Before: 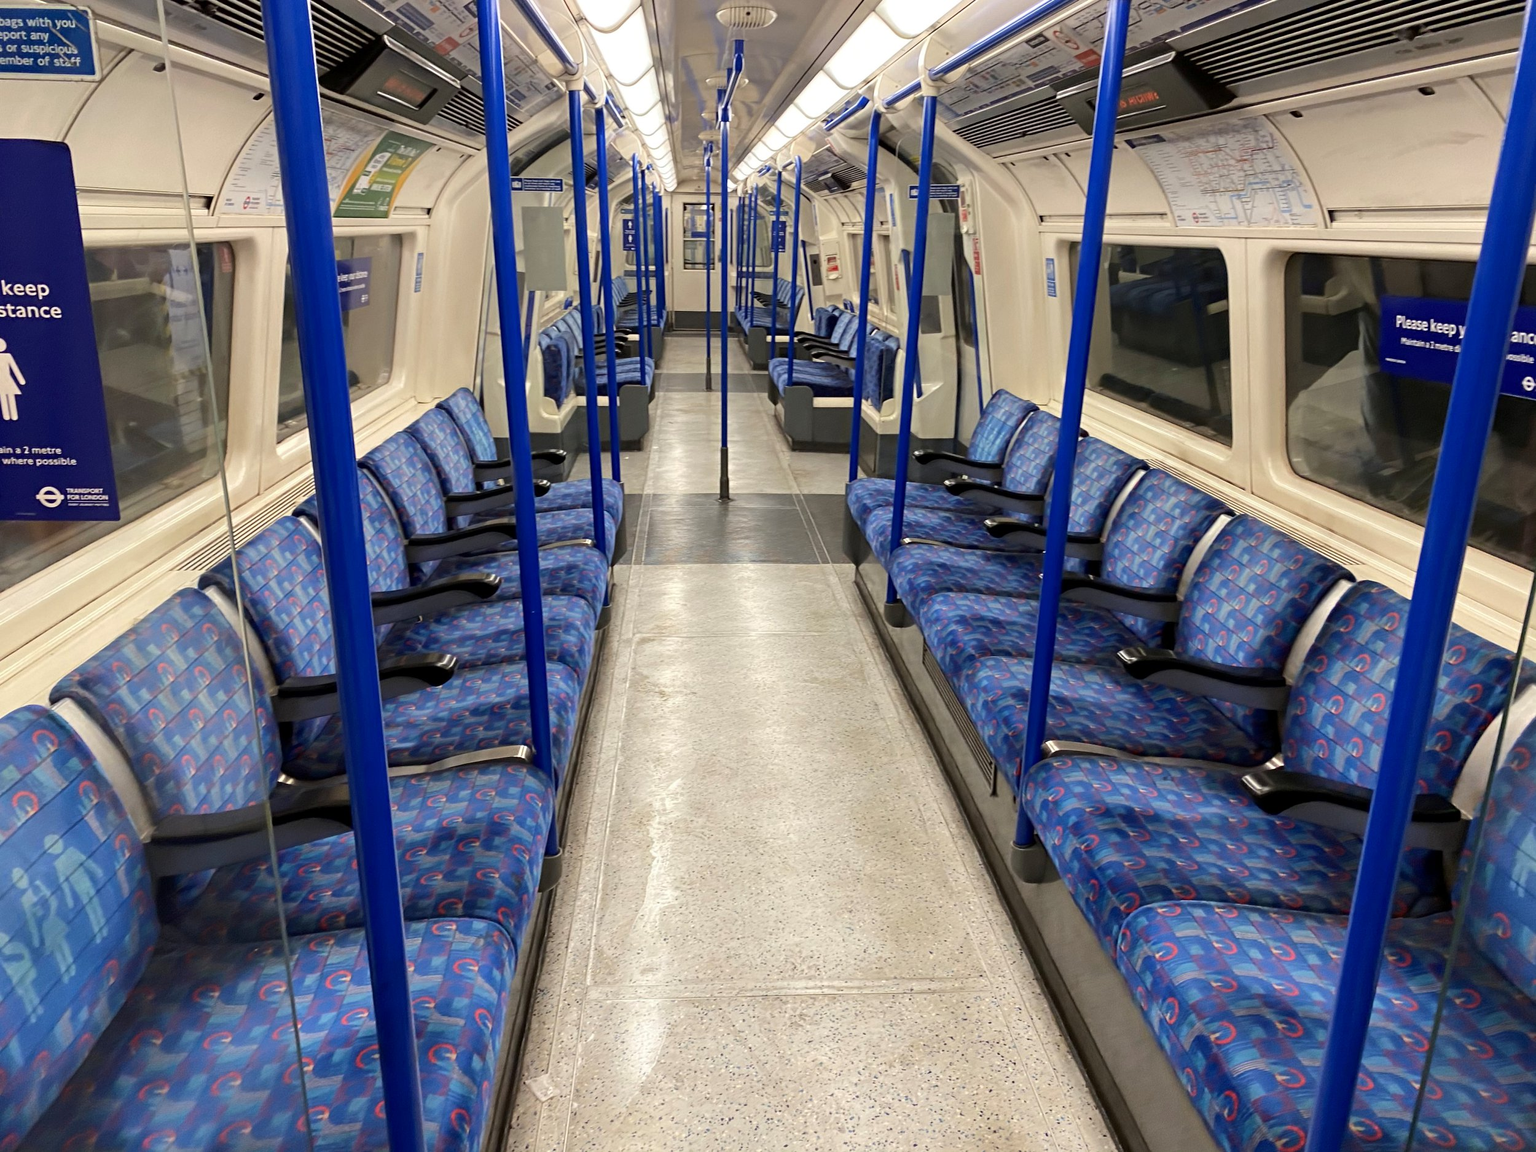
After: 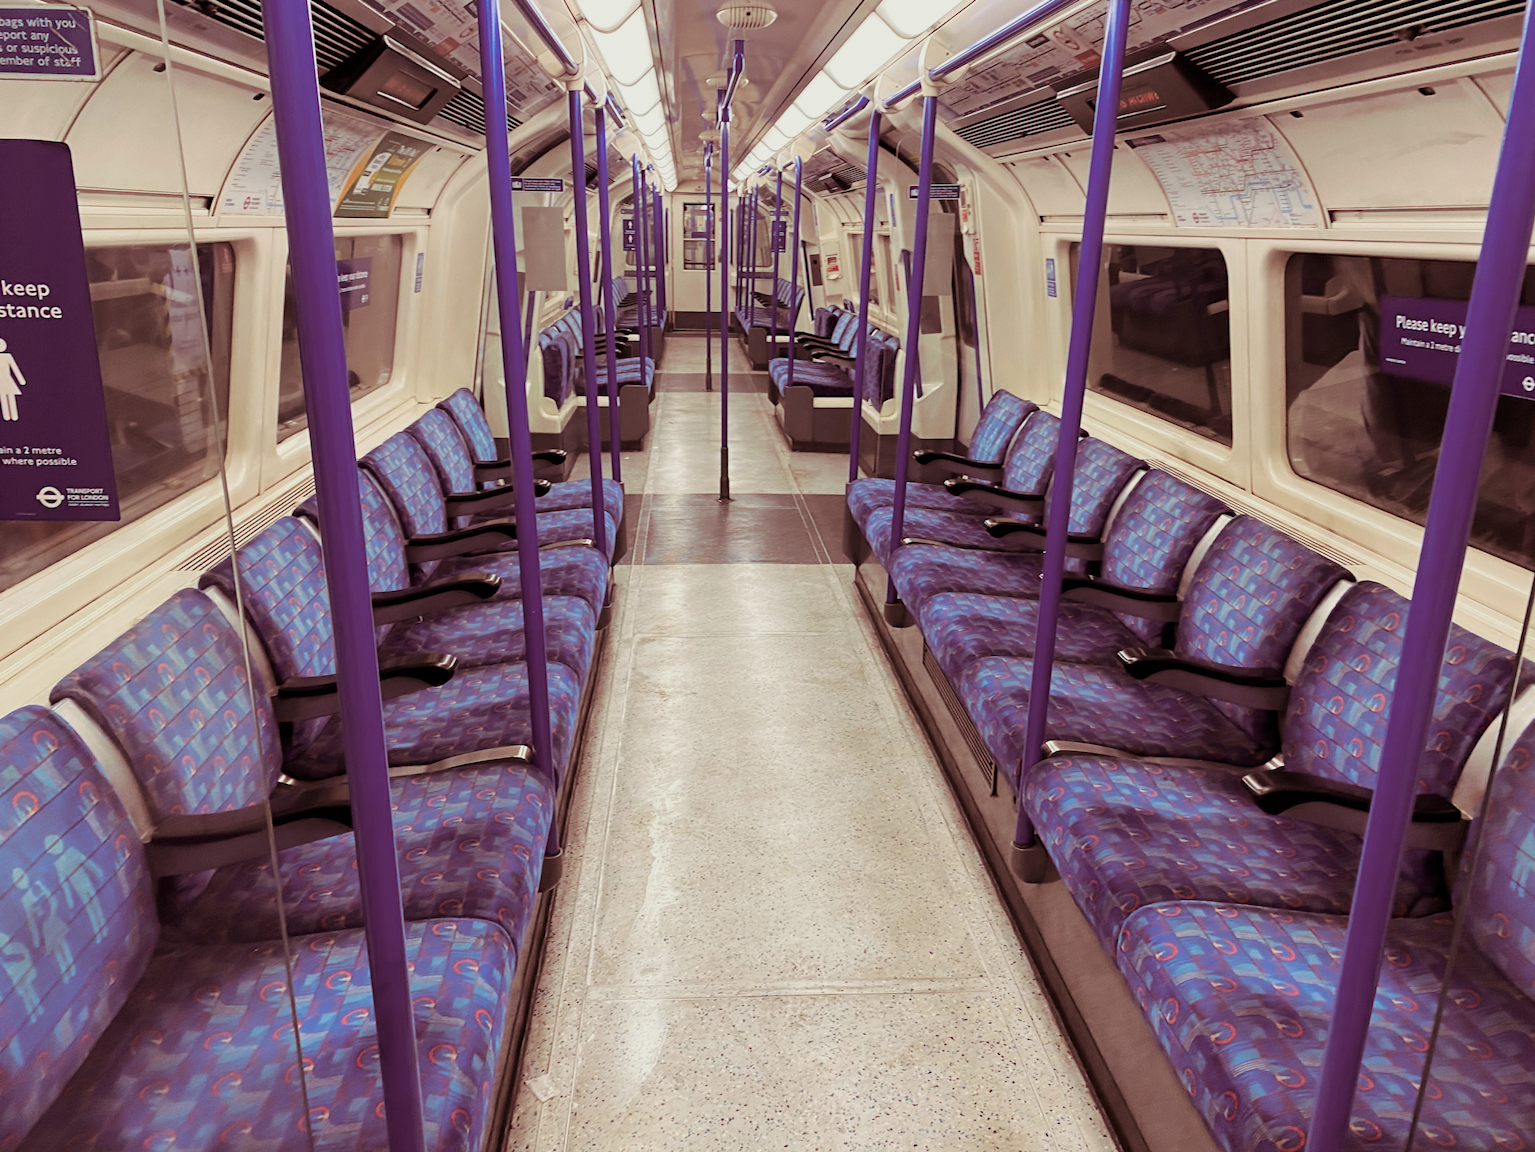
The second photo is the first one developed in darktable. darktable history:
split-toning: on, module defaults
sigmoid: contrast 1.22, skew 0.65
